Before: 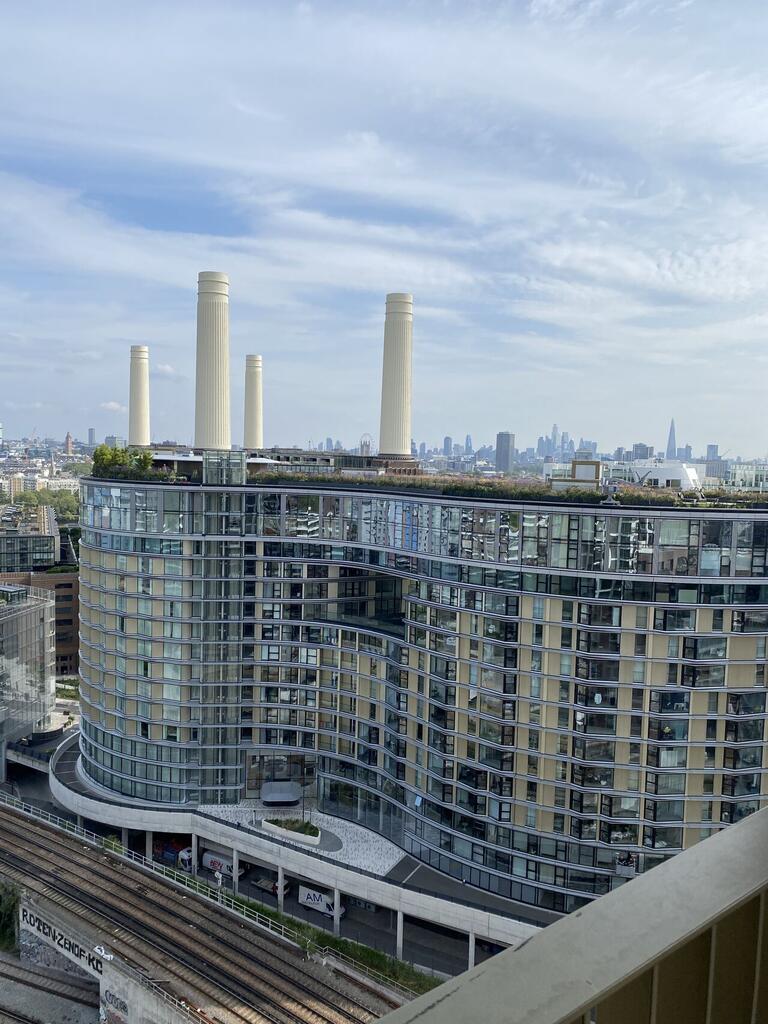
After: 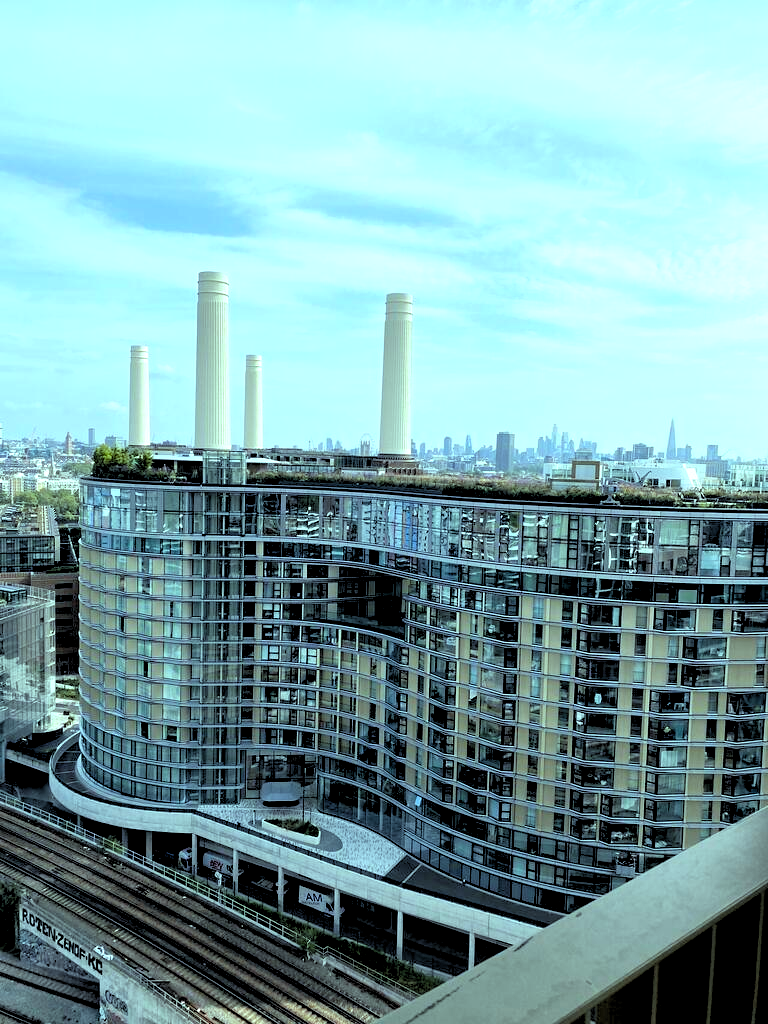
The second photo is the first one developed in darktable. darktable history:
color balance: mode lift, gamma, gain (sRGB), lift [0.997, 0.979, 1.021, 1.011], gamma [1, 1.084, 0.916, 0.998], gain [1, 0.87, 1.13, 1.101], contrast 4.55%, contrast fulcrum 38.24%, output saturation 104.09%
exposure: exposure 0.29 EV, compensate highlight preservation false
rgb levels: levels [[0.034, 0.472, 0.904], [0, 0.5, 1], [0, 0.5, 1]]
